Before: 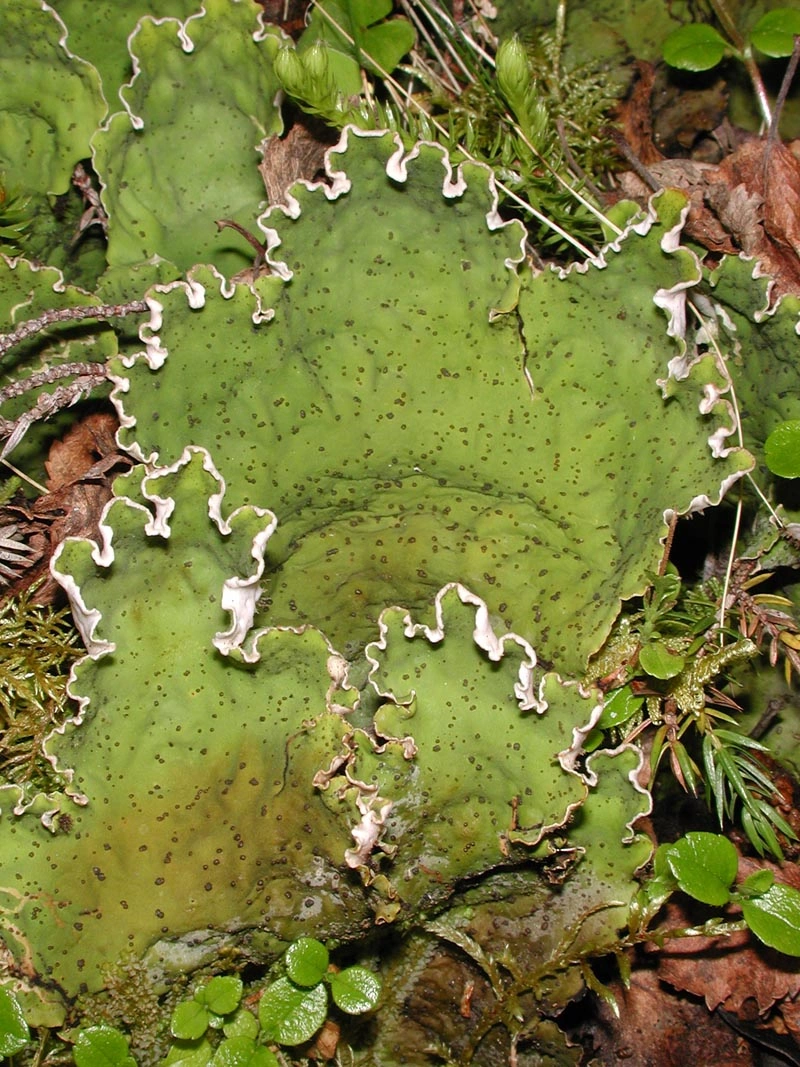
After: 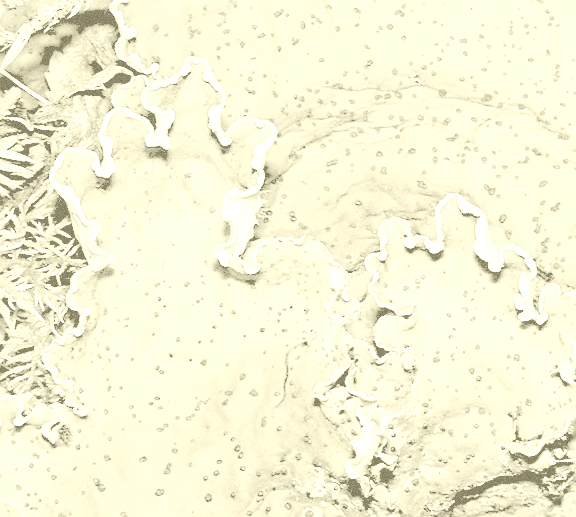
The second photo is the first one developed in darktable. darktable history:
white balance: red 0.766, blue 1.537
crop: top 36.498%, right 27.964%, bottom 14.995%
sharpen: on, module defaults
contrast brightness saturation: brightness 1
exposure: exposure 0.6 EV, compensate highlight preservation false
colorize: hue 43.2°, saturation 40%, version 1
contrast equalizer: y [[0.511, 0.558, 0.631, 0.632, 0.559, 0.512], [0.5 ×6], [0.5 ×6], [0 ×6], [0 ×6]]
grain: coarseness 9.61 ISO, strength 35.62%
